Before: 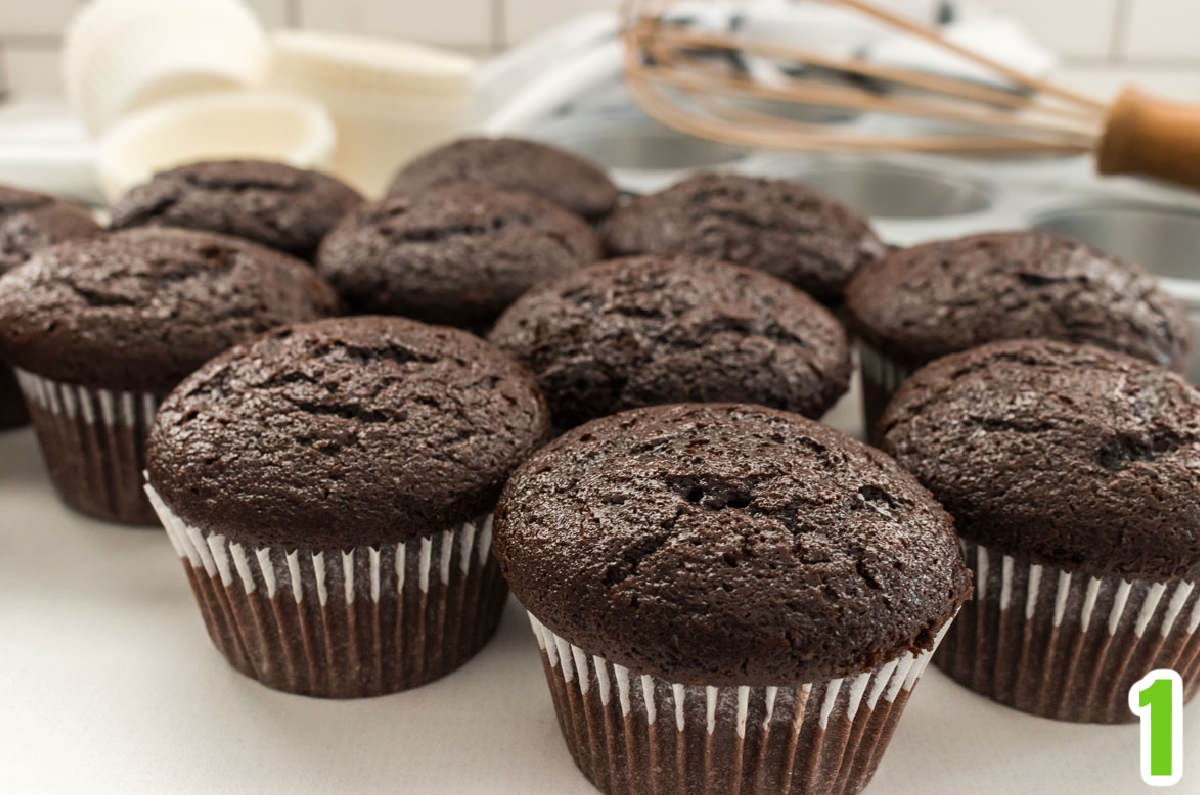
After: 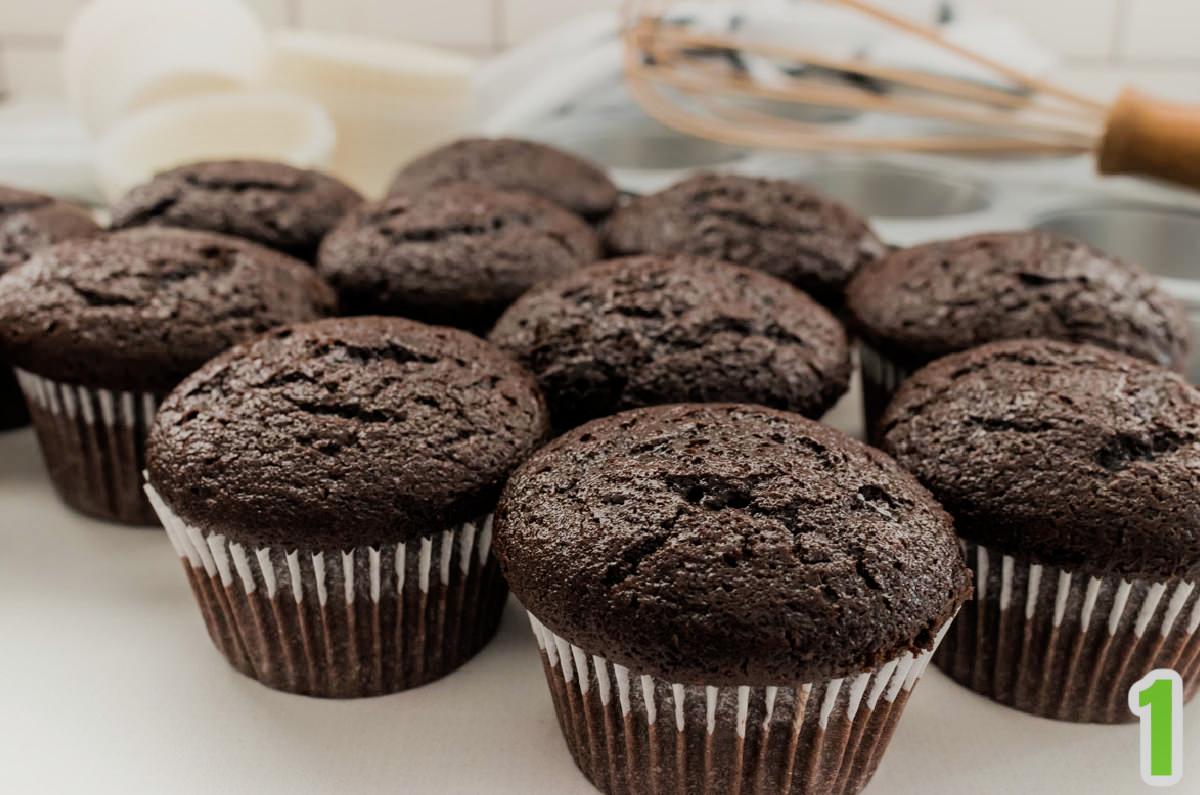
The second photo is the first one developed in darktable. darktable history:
shadows and highlights: shadows -24.99, highlights 50.94, soften with gaussian
filmic rgb: black relative exposure -7.65 EV, white relative exposure 4.56 EV, hardness 3.61
